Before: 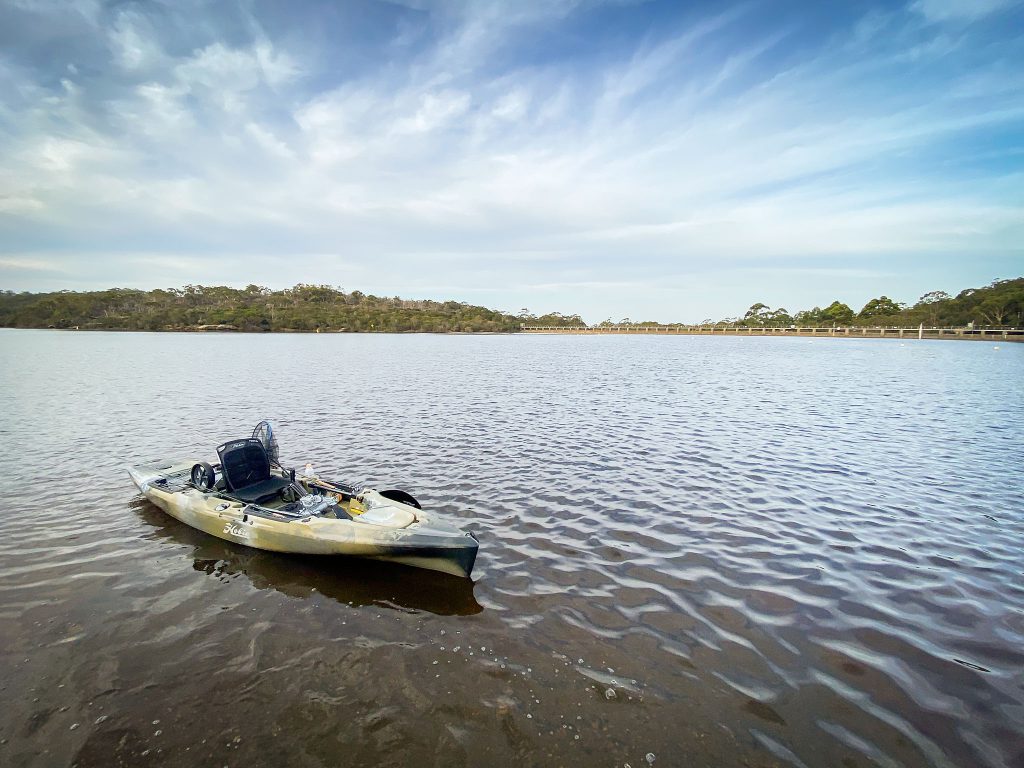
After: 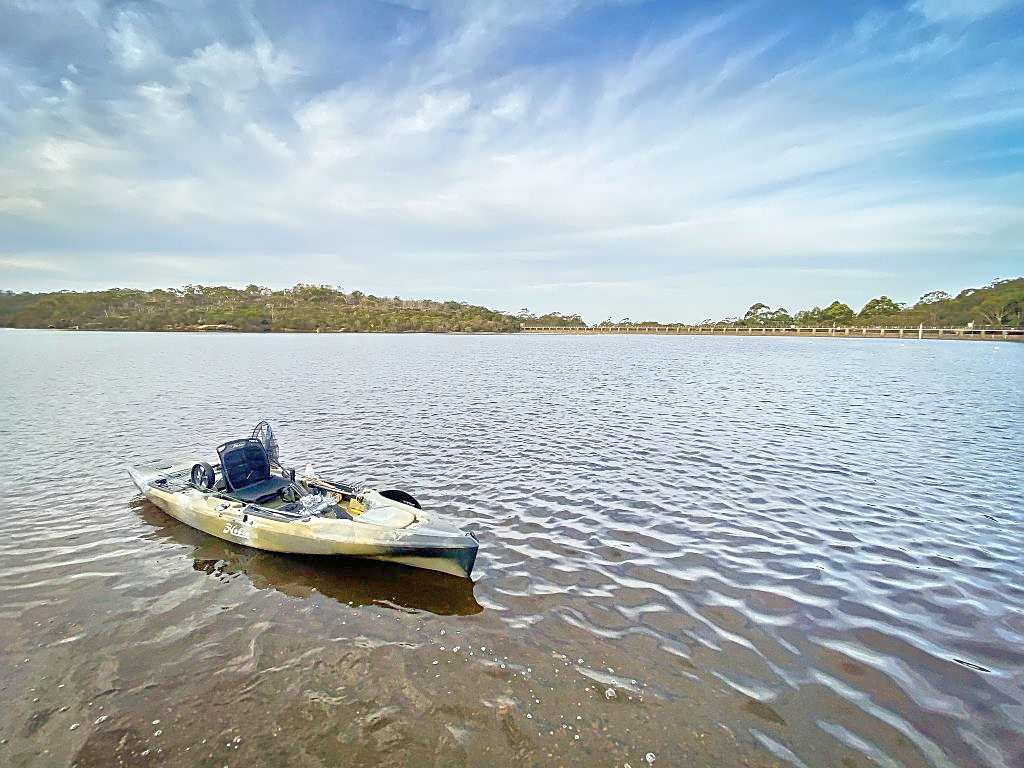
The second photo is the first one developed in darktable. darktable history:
tone equalizer: -8 EV 2 EV, -7 EV 2 EV, -6 EV 2 EV, -5 EV 2 EV, -4 EV 2 EV, -3 EV 1.5 EV, -2 EV 1 EV, -1 EV 0.5 EV
sharpen: on, module defaults
